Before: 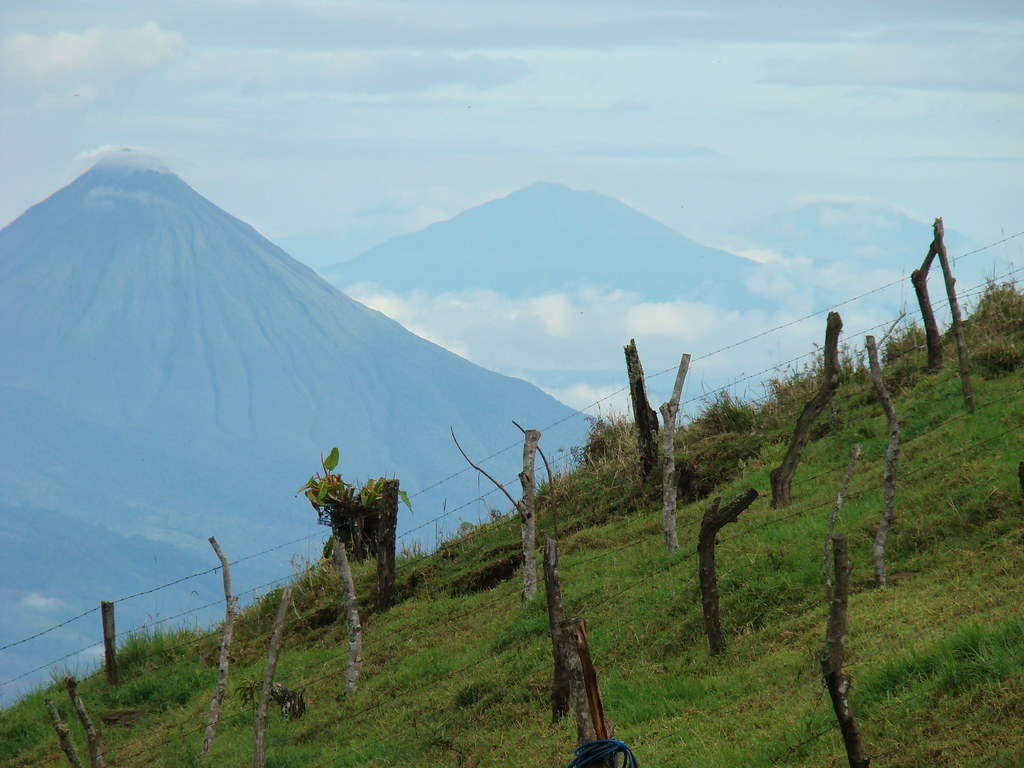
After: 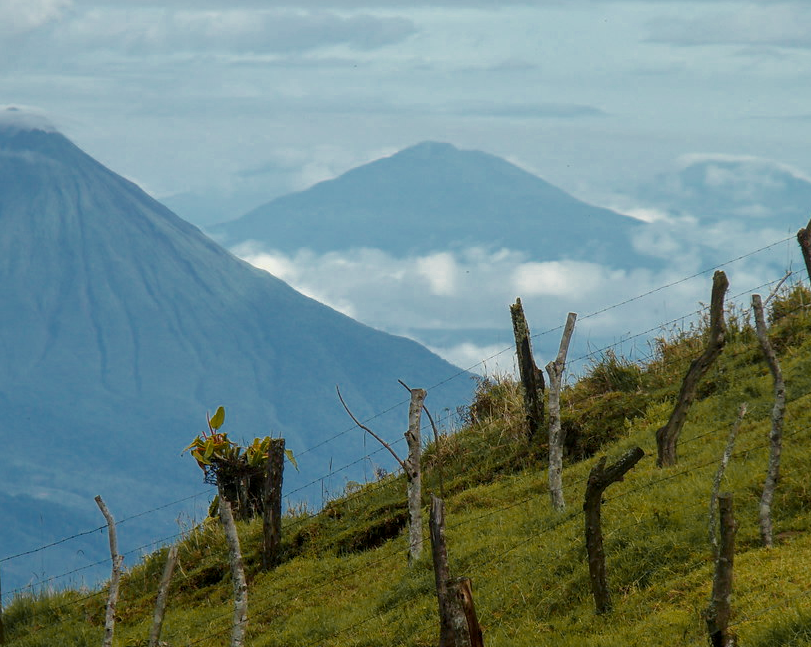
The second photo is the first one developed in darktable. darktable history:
crop: left 11.225%, top 5.381%, right 9.565%, bottom 10.314%
local contrast: on, module defaults
color zones: curves: ch0 [(0, 0.499) (0.143, 0.5) (0.286, 0.5) (0.429, 0.476) (0.571, 0.284) (0.714, 0.243) (0.857, 0.449) (1, 0.499)]; ch1 [(0, 0.532) (0.143, 0.645) (0.286, 0.696) (0.429, 0.211) (0.571, 0.504) (0.714, 0.493) (0.857, 0.495) (1, 0.532)]; ch2 [(0, 0.5) (0.143, 0.5) (0.286, 0.427) (0.429, 0.324) (0.571, 0.5) (0.714, 0.5) (0.857, 0.5) (1, 0.5)]
